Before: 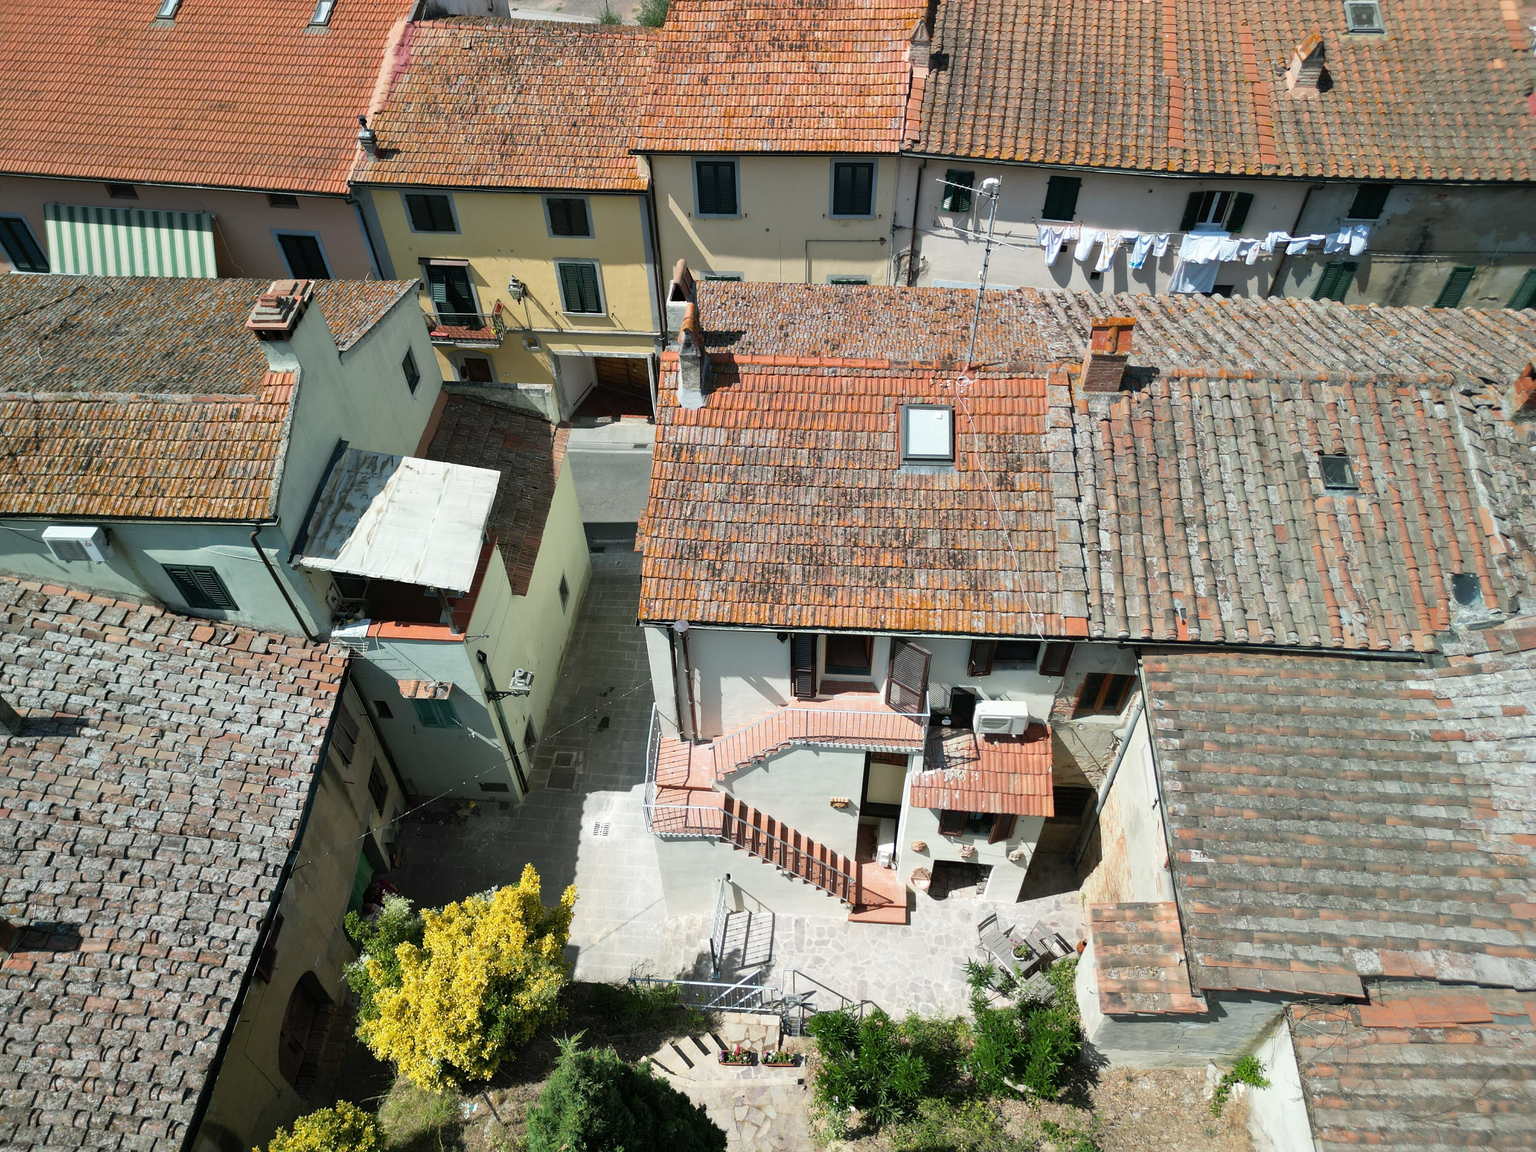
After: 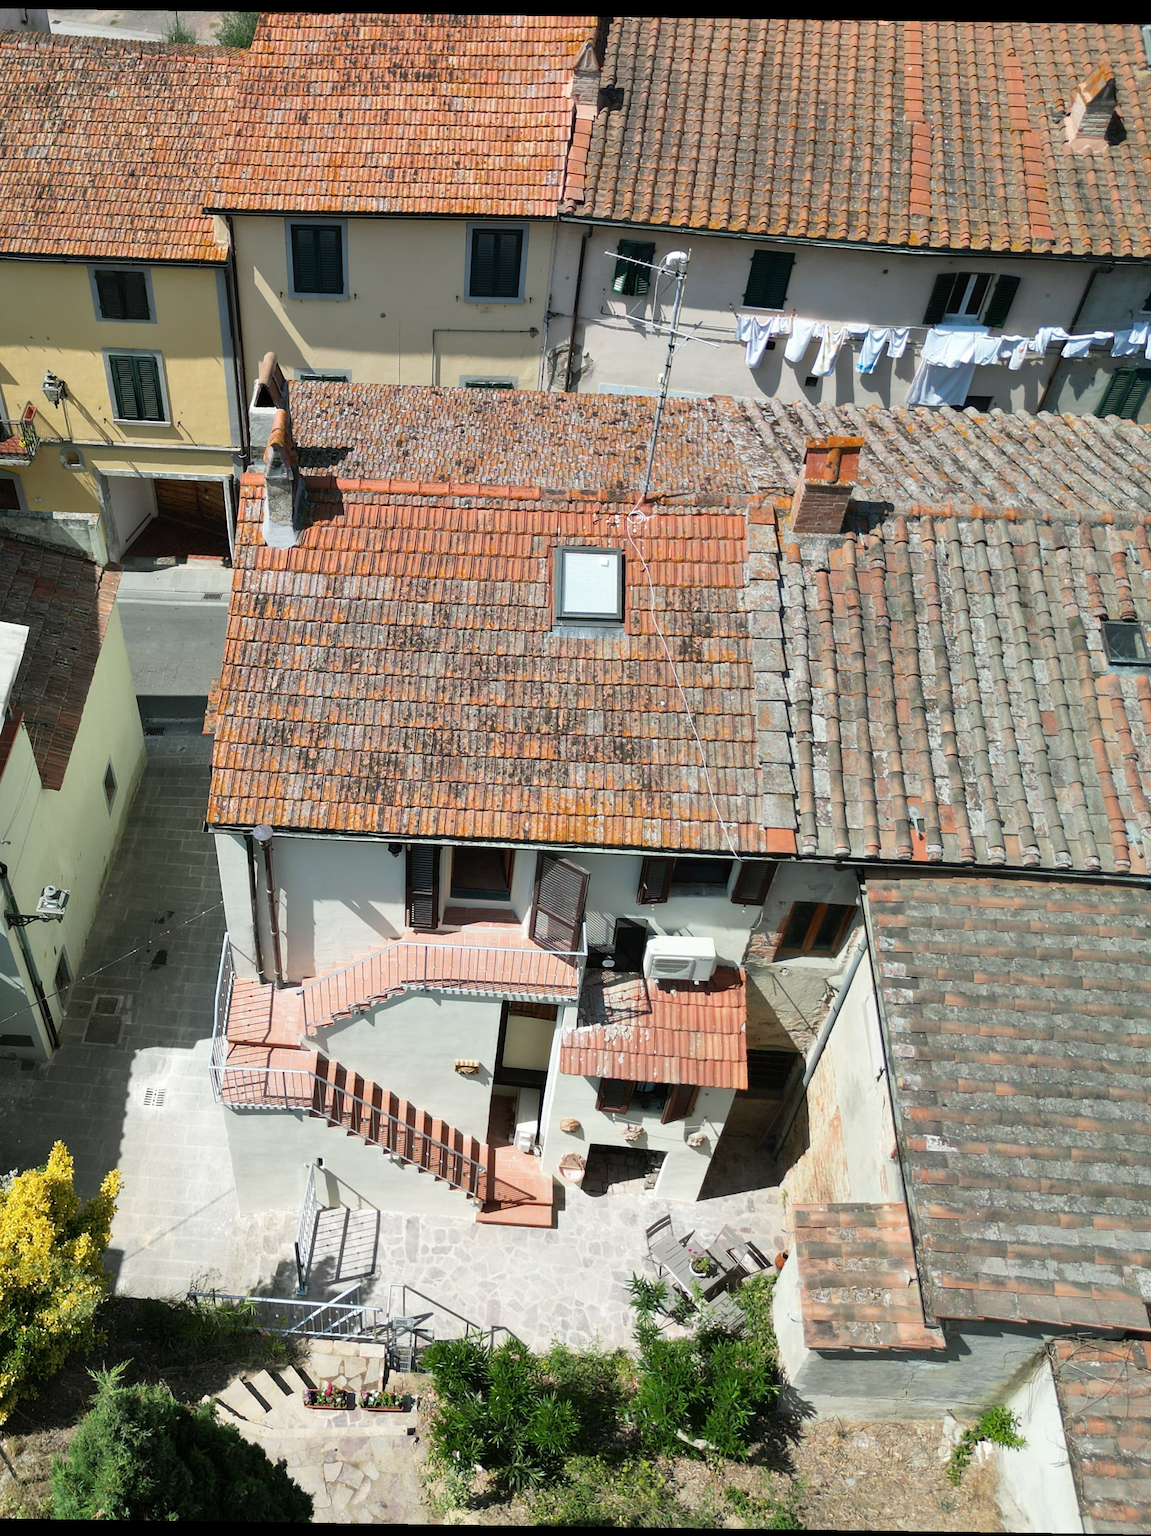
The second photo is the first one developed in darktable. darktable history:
rotate and perspective: rotation 0.8°, automatic cropping off
crop: left 31.458%, top 0%, right 11.876%
